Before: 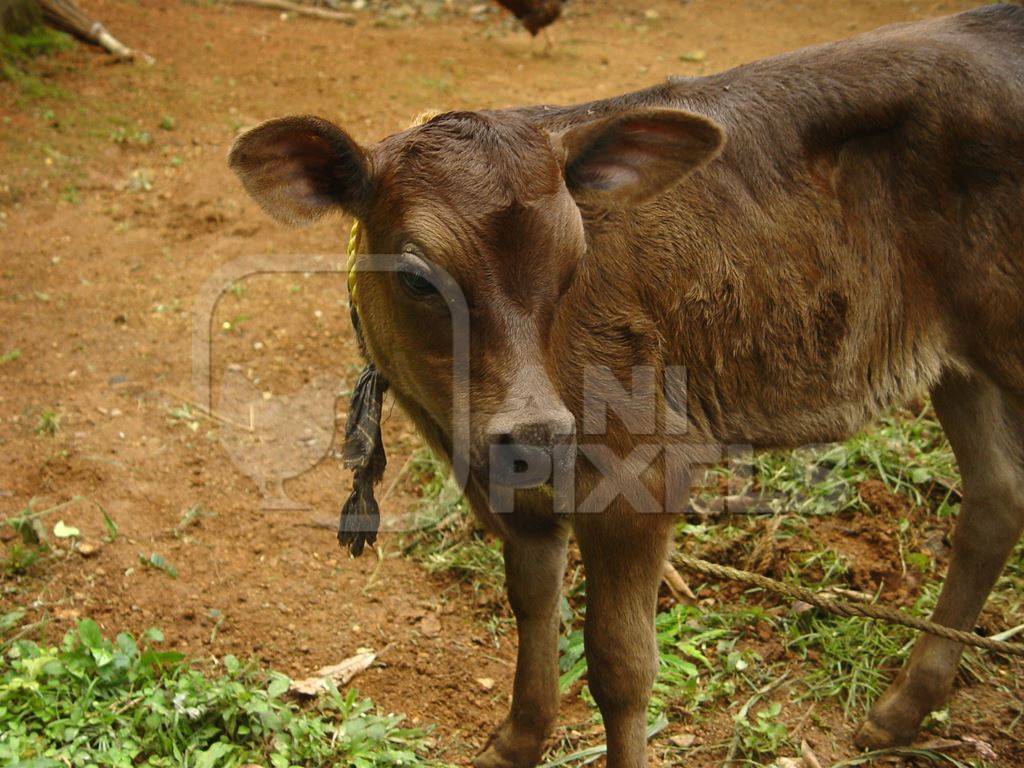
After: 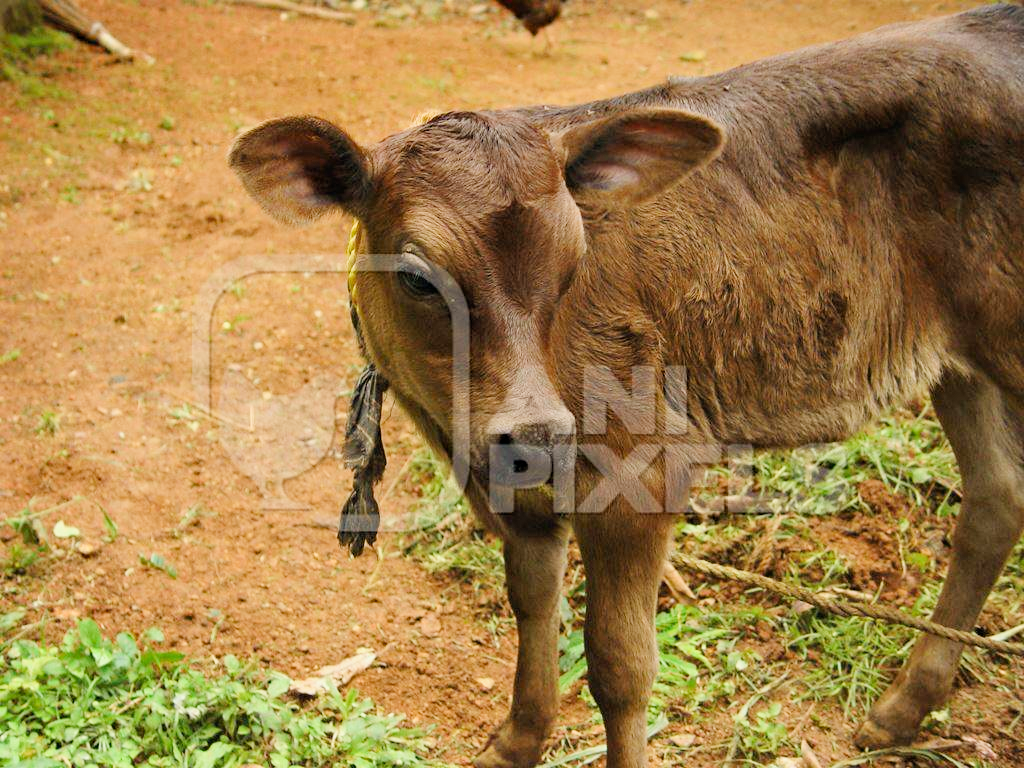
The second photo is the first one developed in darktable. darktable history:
filmic rgb: black relative exposure -7.65 EV, white relative exposure 4.56 EV, threshold 2.98 EV, hardness 3.61, enable highlight reconstruction true
exposure: black level correction 0, exposure 1.125 EV, compensate exposure bias true, compensate highlight preservation false
haze removal: compatibility mode true, adaptive false
